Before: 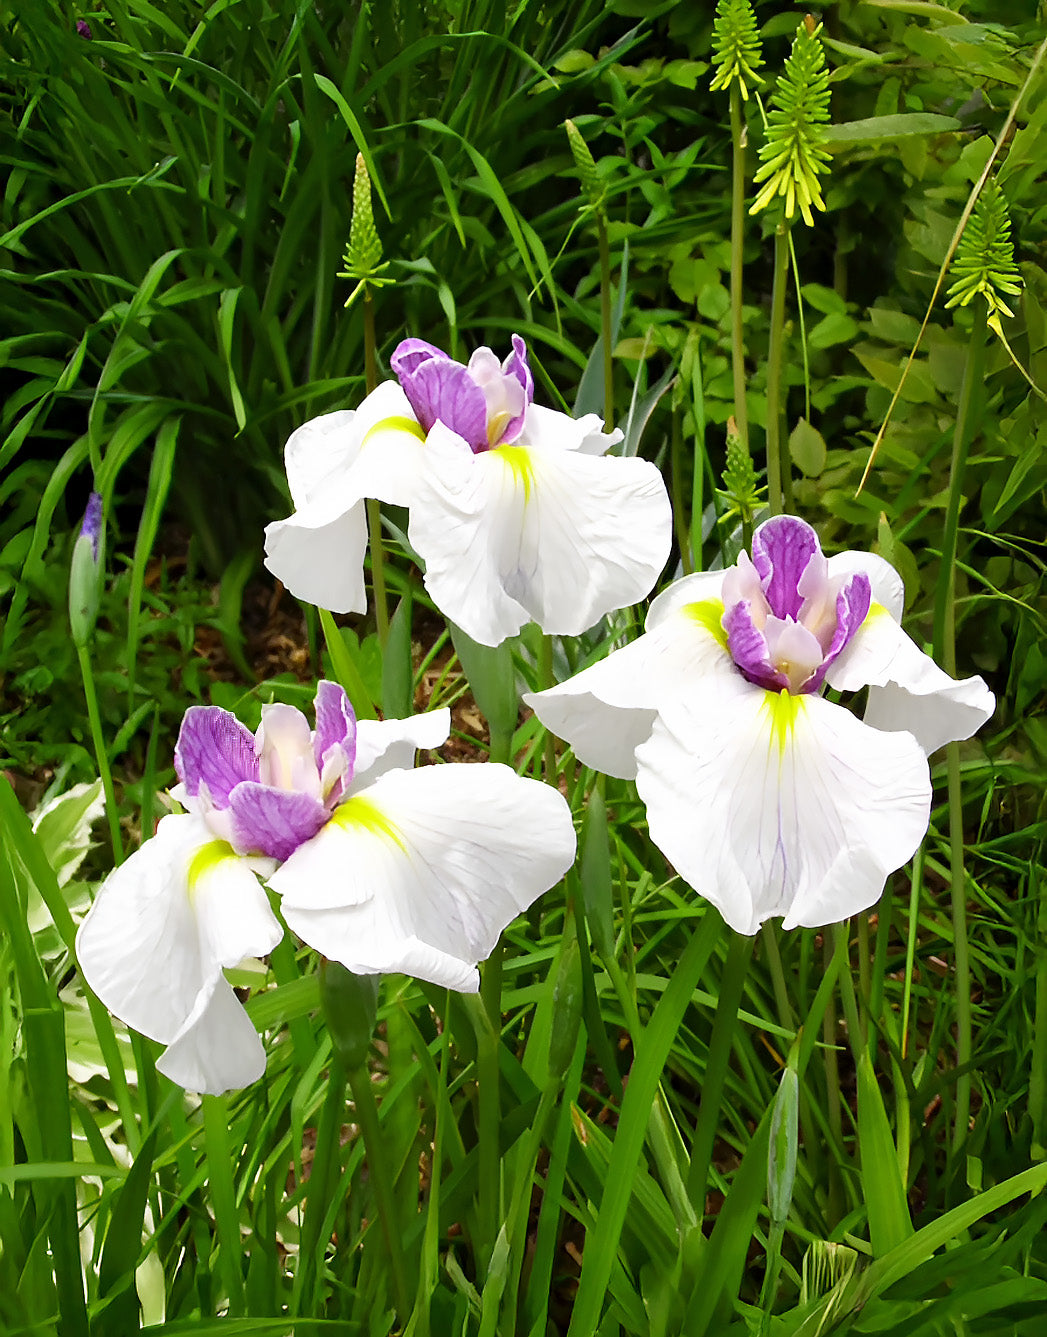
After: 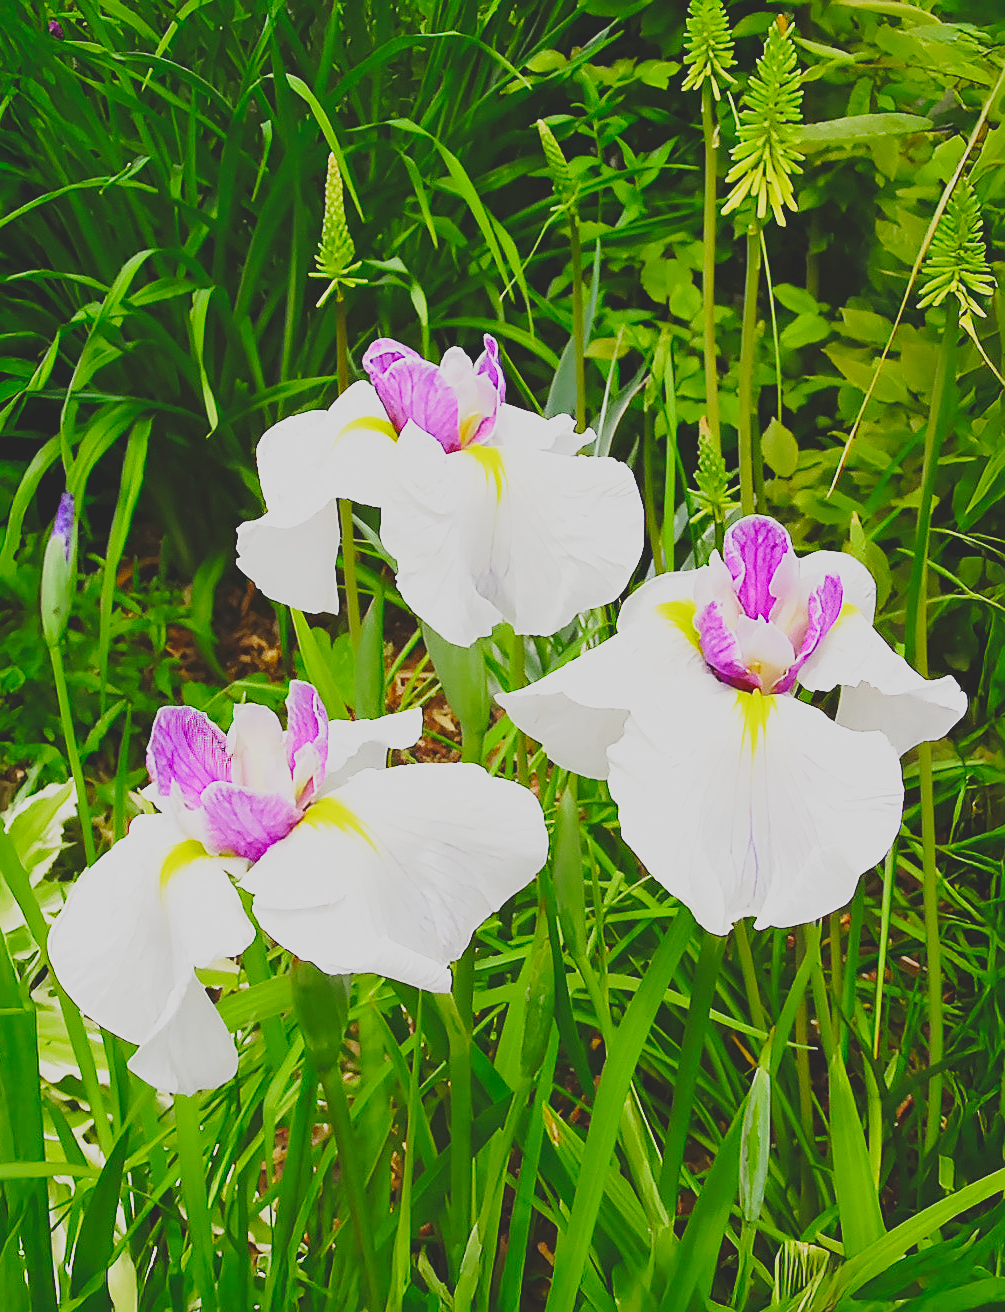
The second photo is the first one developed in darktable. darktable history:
crop and rotate: left 2.76%, right 1.179%, bottom 1.816%
sharpen: on, module defaults
base curve: curves: ch0 [(0, 0) (0.028, 0.03) (0.121, 0.232) (0.46, 0.748) (0.859, 0.968) (1, 1)], preserve colors none
contrast brightness saturation: contrast -0.291
